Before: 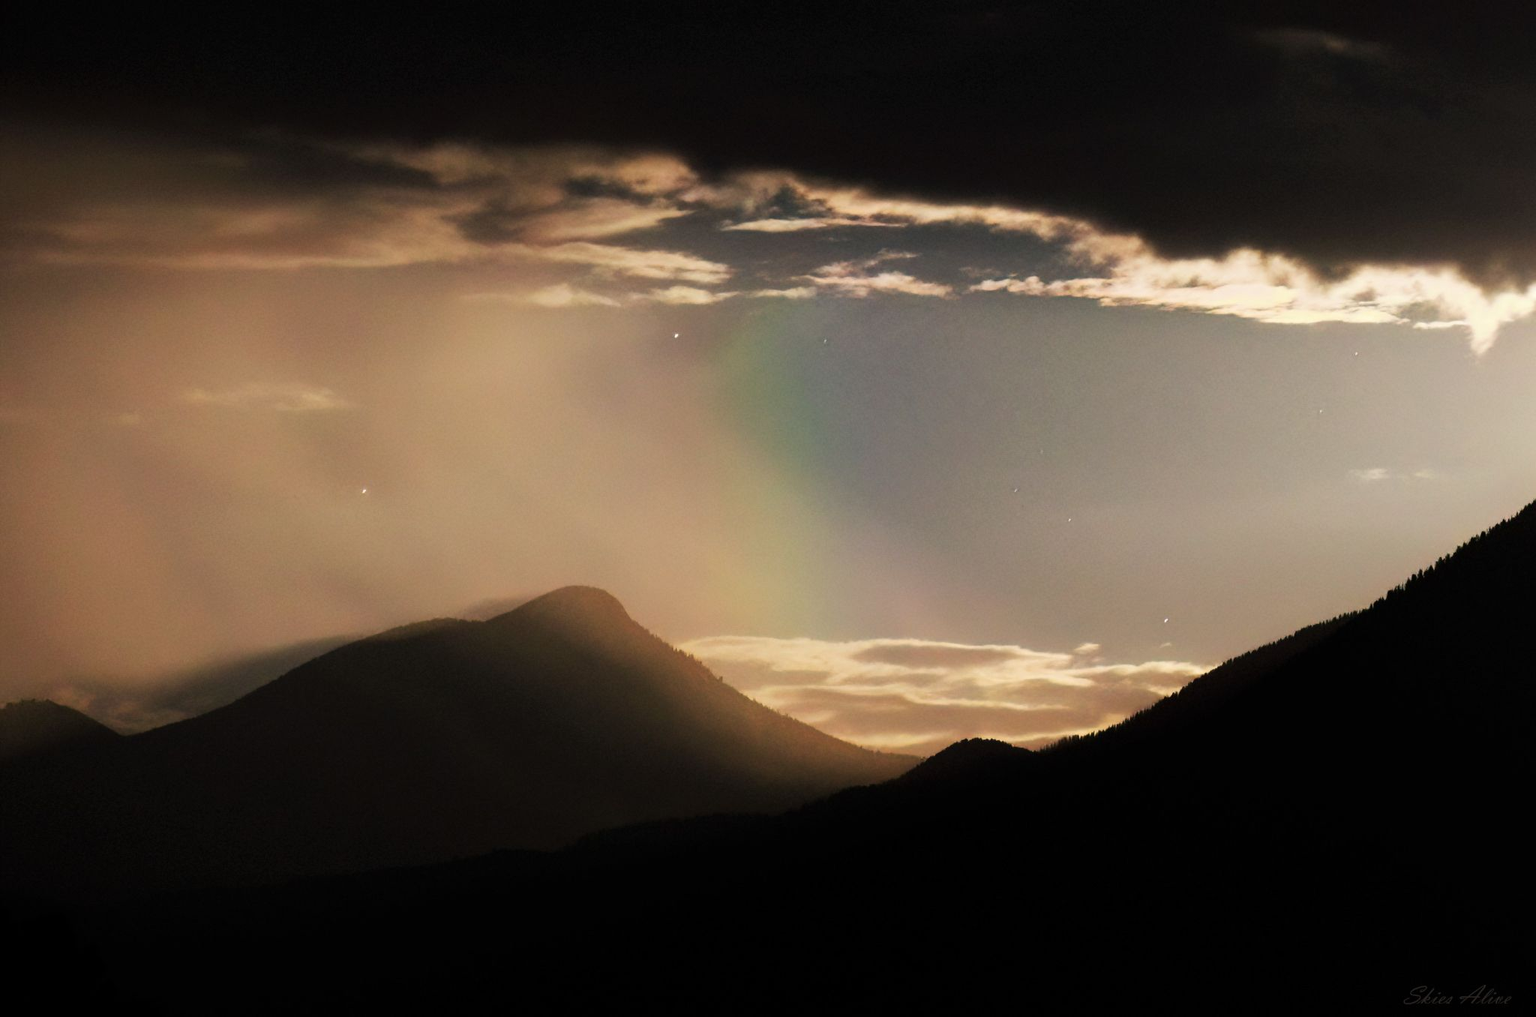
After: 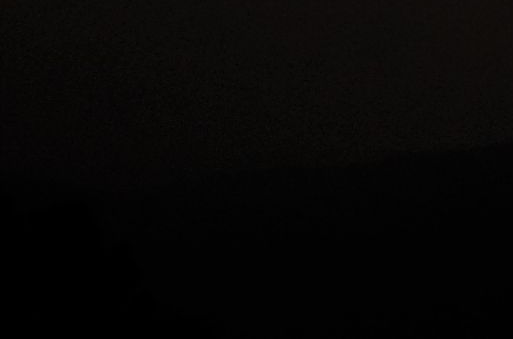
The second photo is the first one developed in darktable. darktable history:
sharpen: on, module defaults
crop: left 0%, top 74.933%, right 74.933%
